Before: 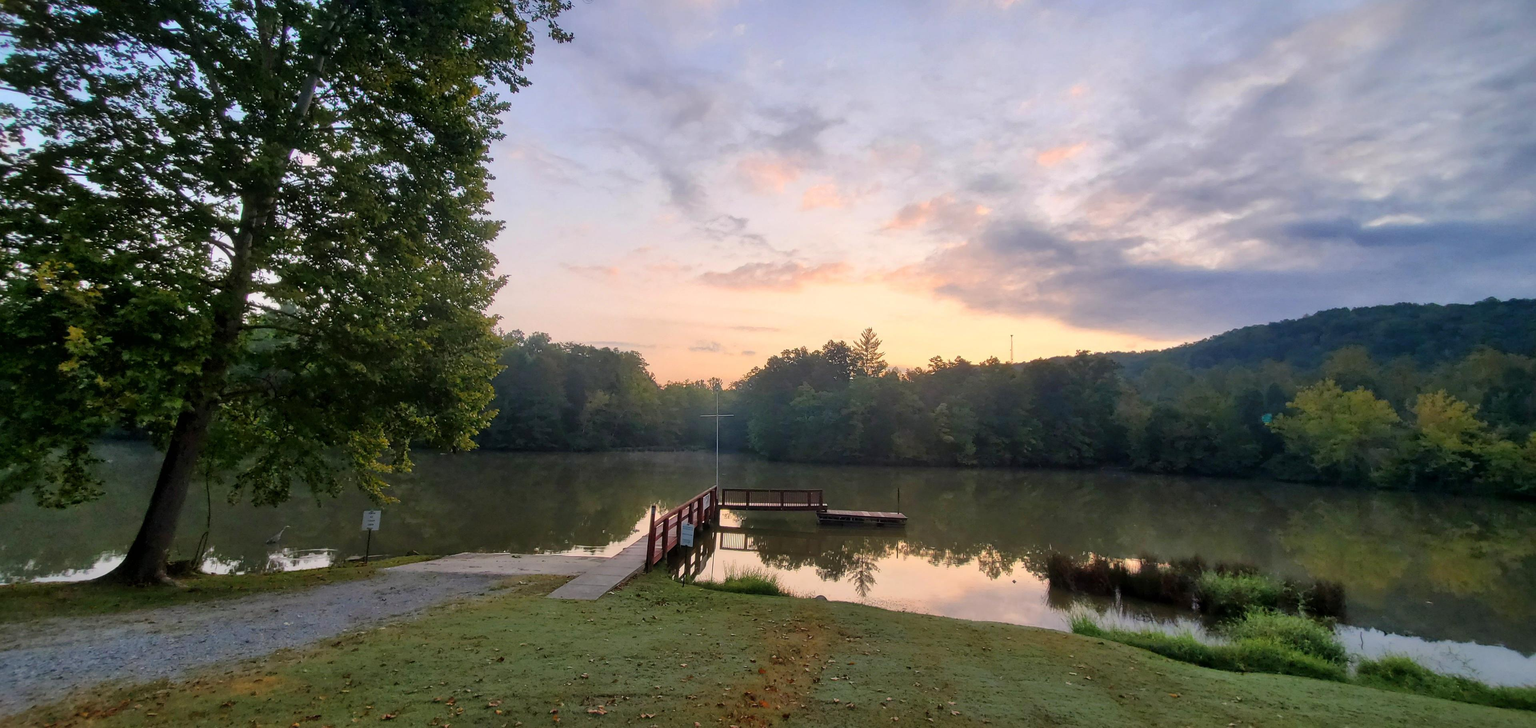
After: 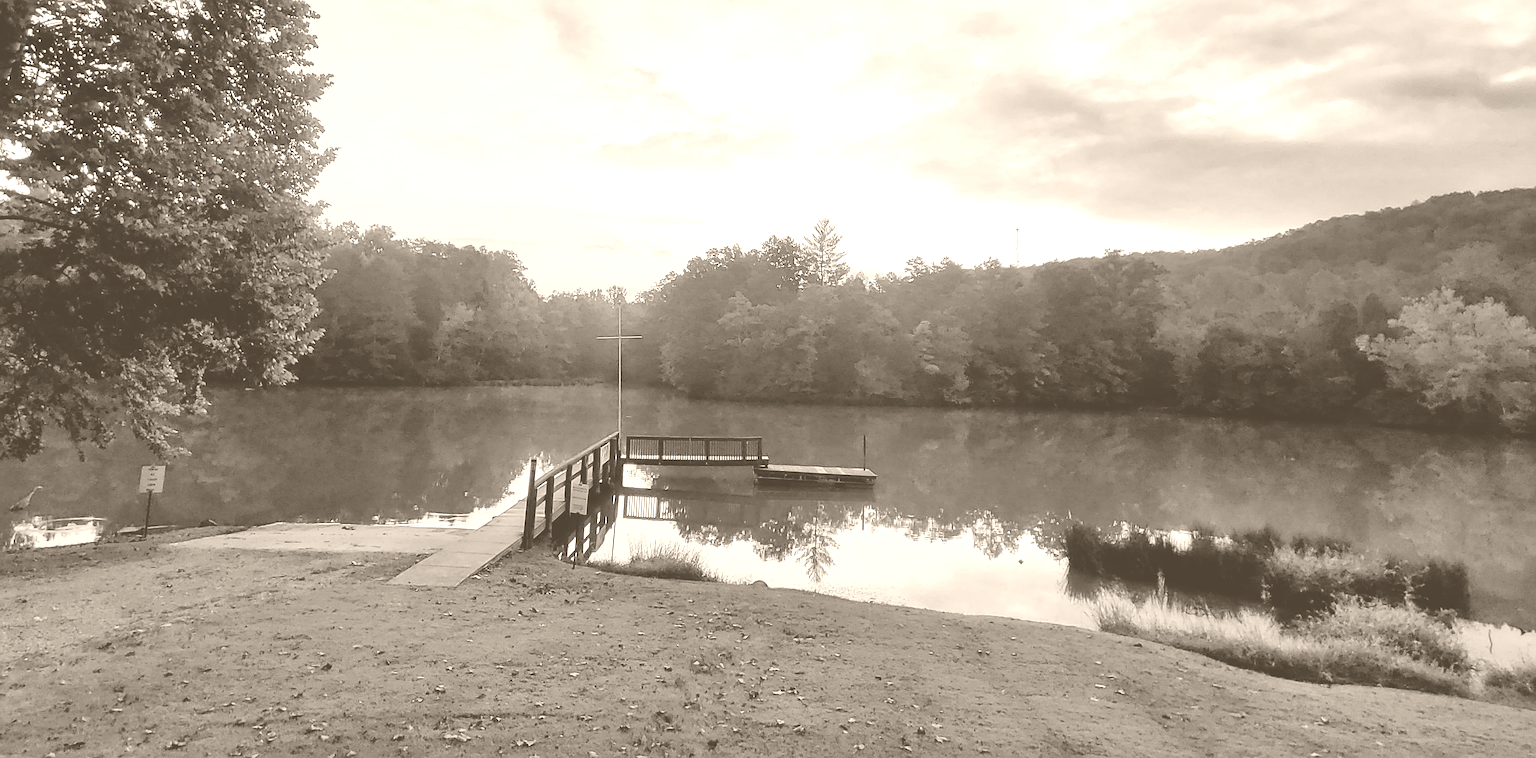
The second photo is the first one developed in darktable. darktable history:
white balance: red 1.009, blue 0.985
colorize: hue 34.49°, saturation 35.33%, source mix 100%, version 1
sharpen: on, module defaults
shadows and highlights: shadows 25, highlights -25
crop: left 16.871%, top 22.857%, right 9.116%
filmic rgb: black relative exposure -7.65 EV, white relative exposure 4.56 EV, hardness 3.61
